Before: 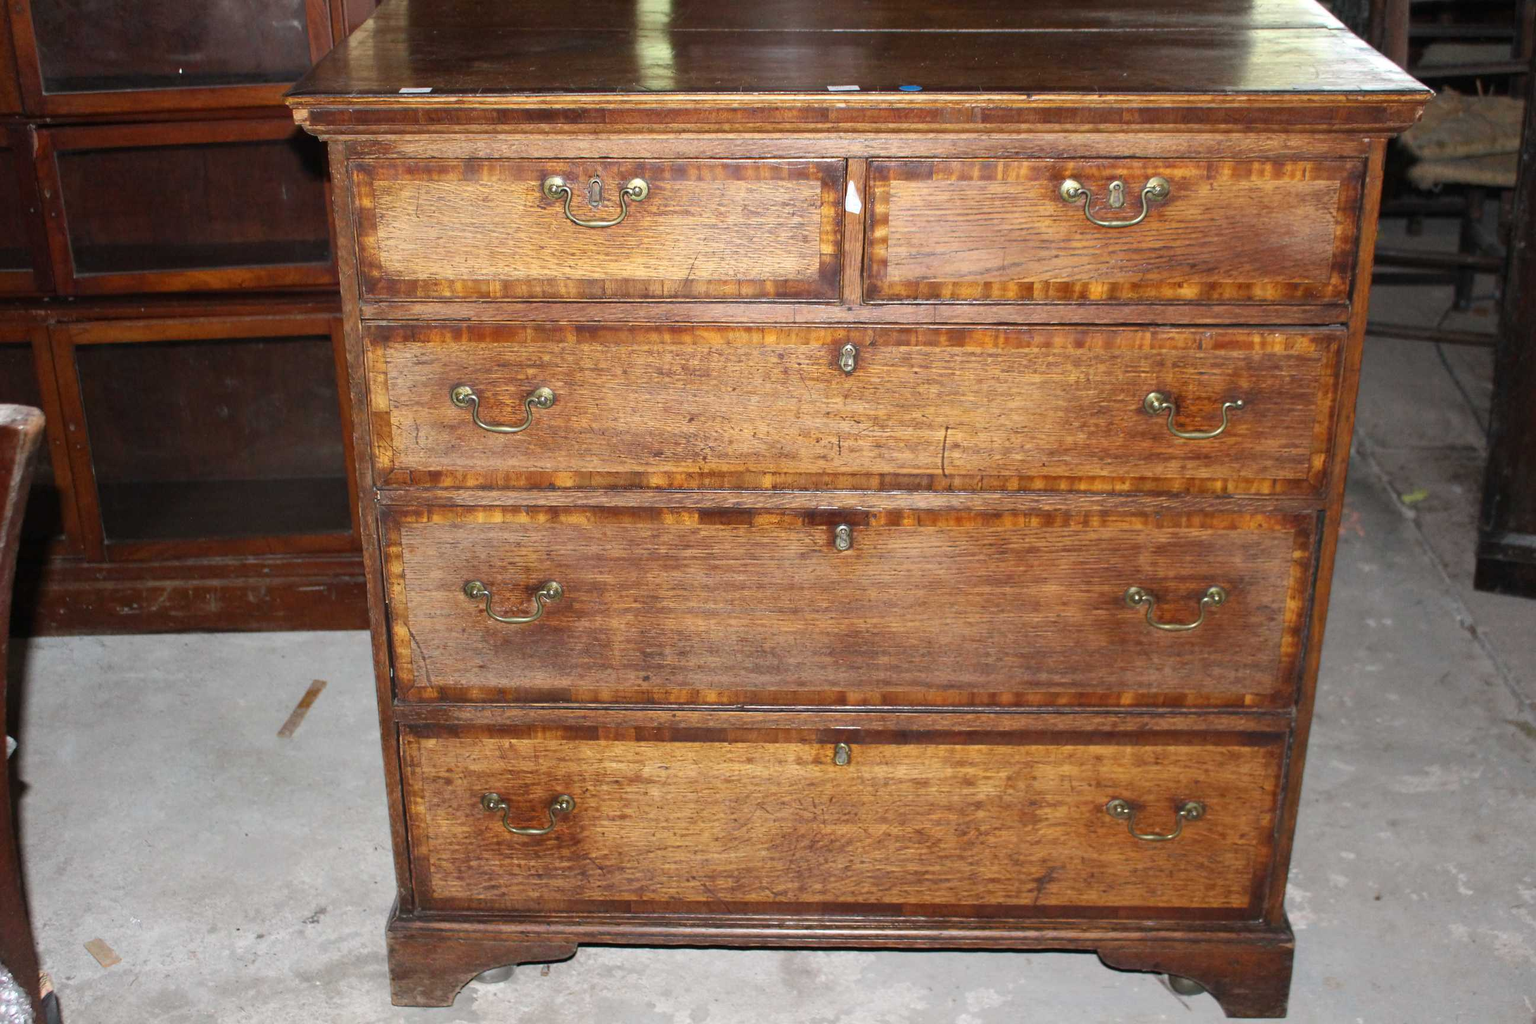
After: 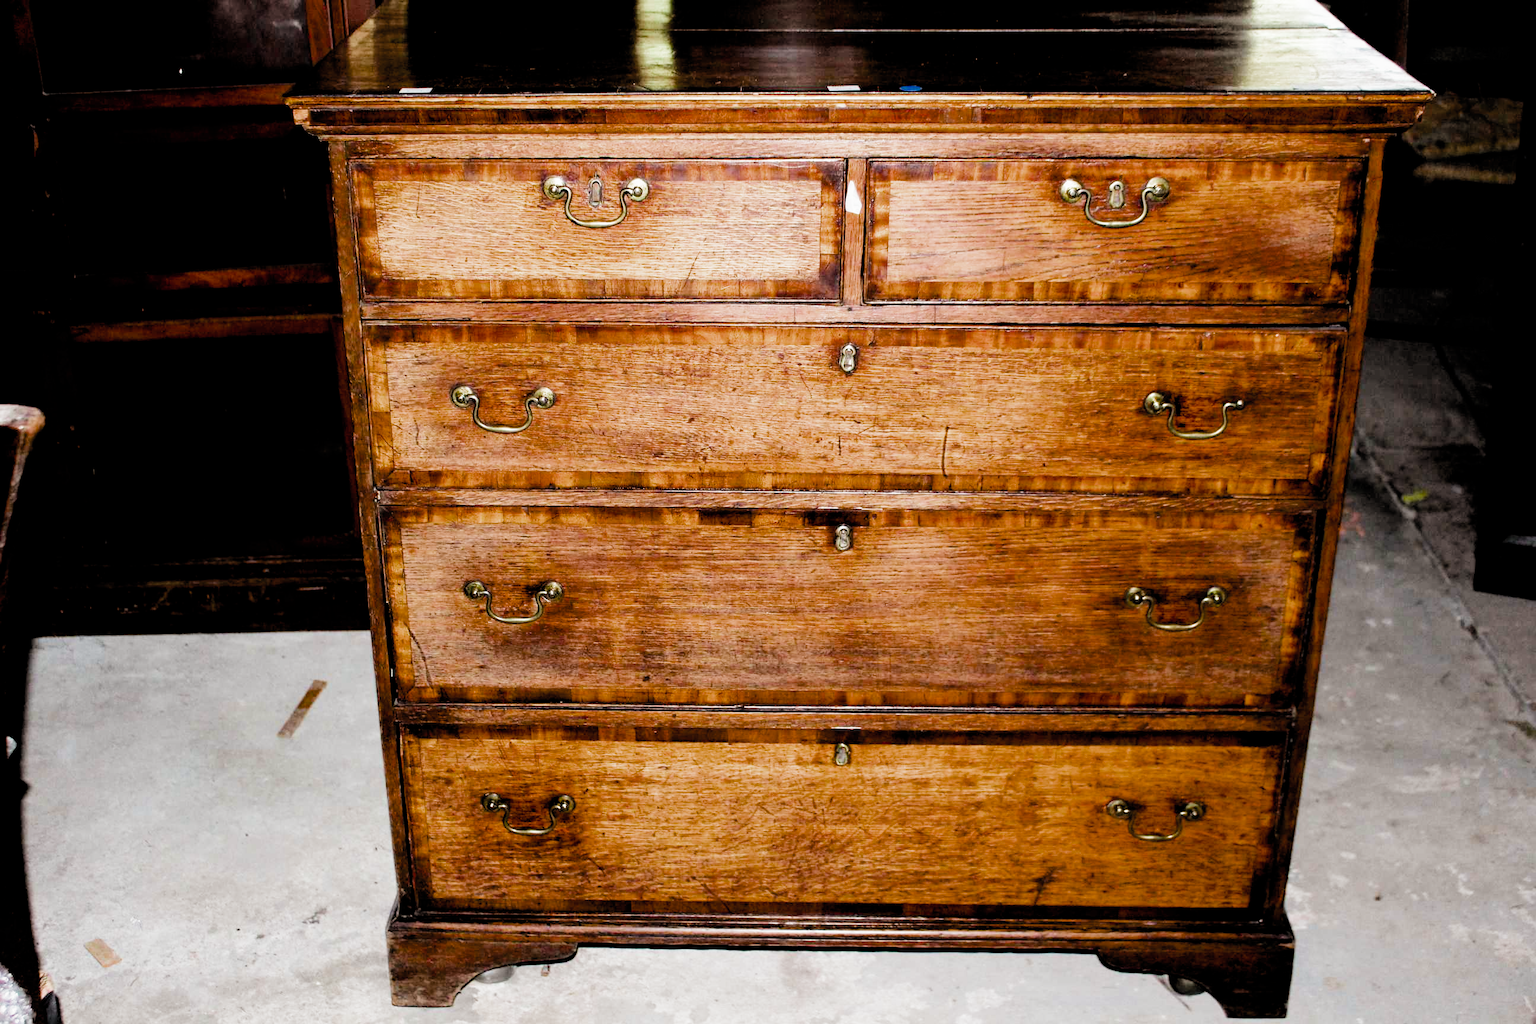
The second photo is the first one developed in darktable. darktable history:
exposure: black level correction 0.03, exposure 0.321 EV, compensate highlight preservation false
filmic rgb: black relative exposure -3.96 EV, white relative exposure 2.99 EV, hardness 3.01, contrast 1.507, add noise in highlights 0.001, color science v3 (2019), use custom middle-gray values true, contrast in highlights soft
color balance rgb: power › chroma 0.315%, power › hue 24.65°, perceptual saturation grading › global saturation 19.626%, saturation formula JzAzBz (2021)
